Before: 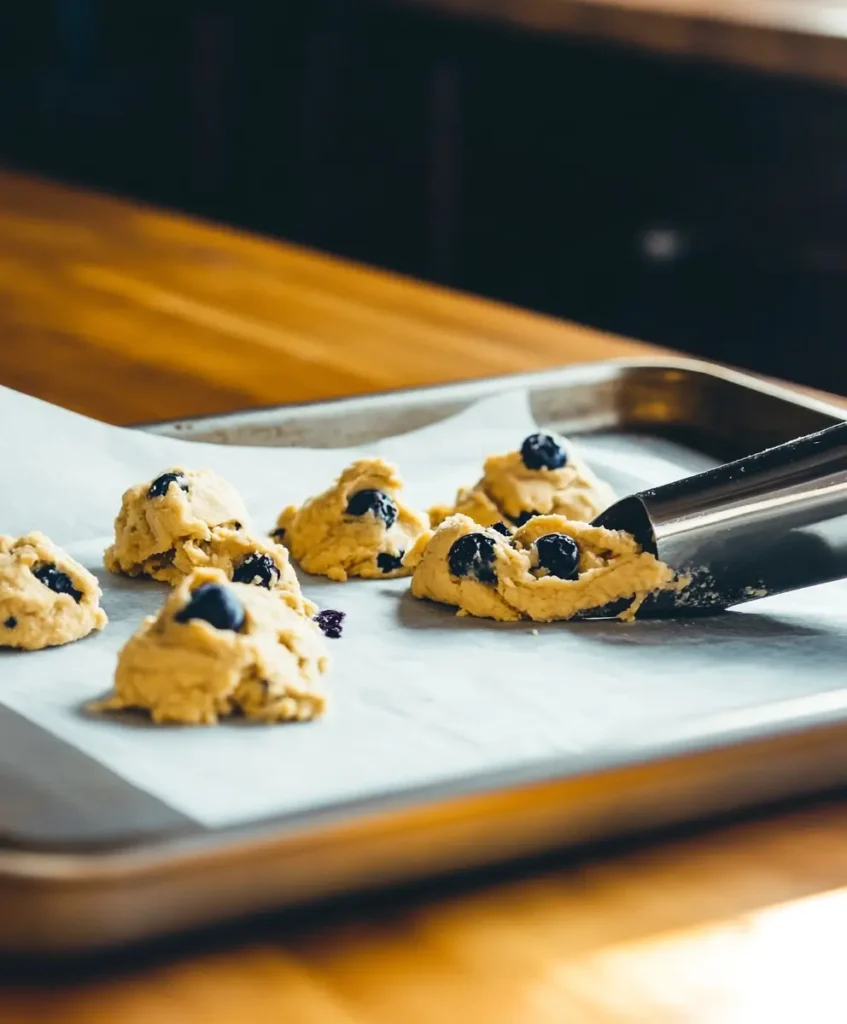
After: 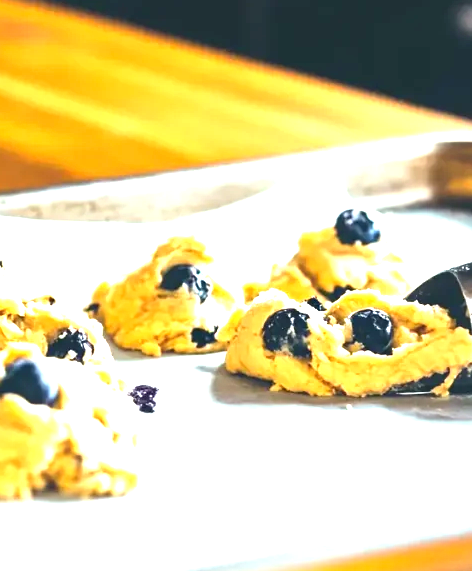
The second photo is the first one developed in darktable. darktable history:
exposure: black level correction 0, exposure 1.675 EV, compensate exposure bias true, compensate highlight preservation false
crop and rotate: left 22.13%, top 22.054%, right 22.026%, bottom 22.102%
